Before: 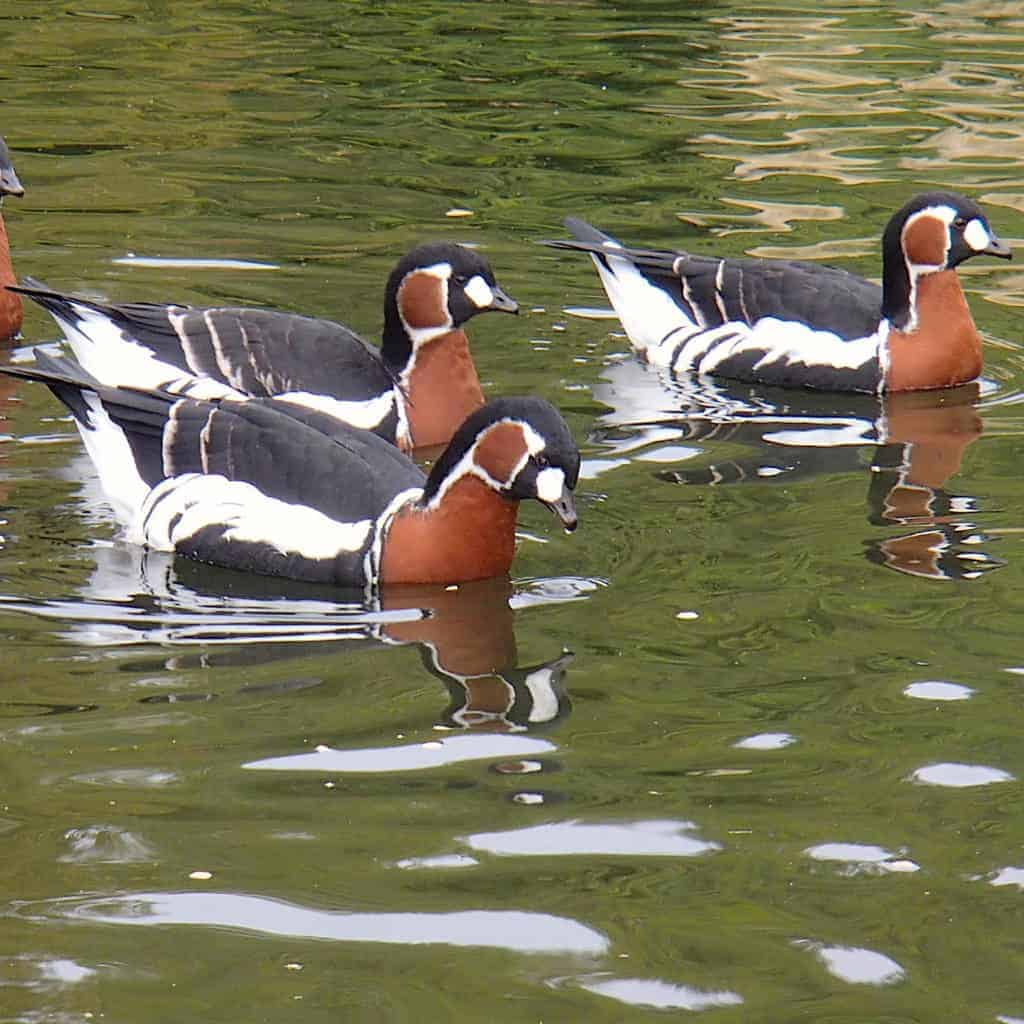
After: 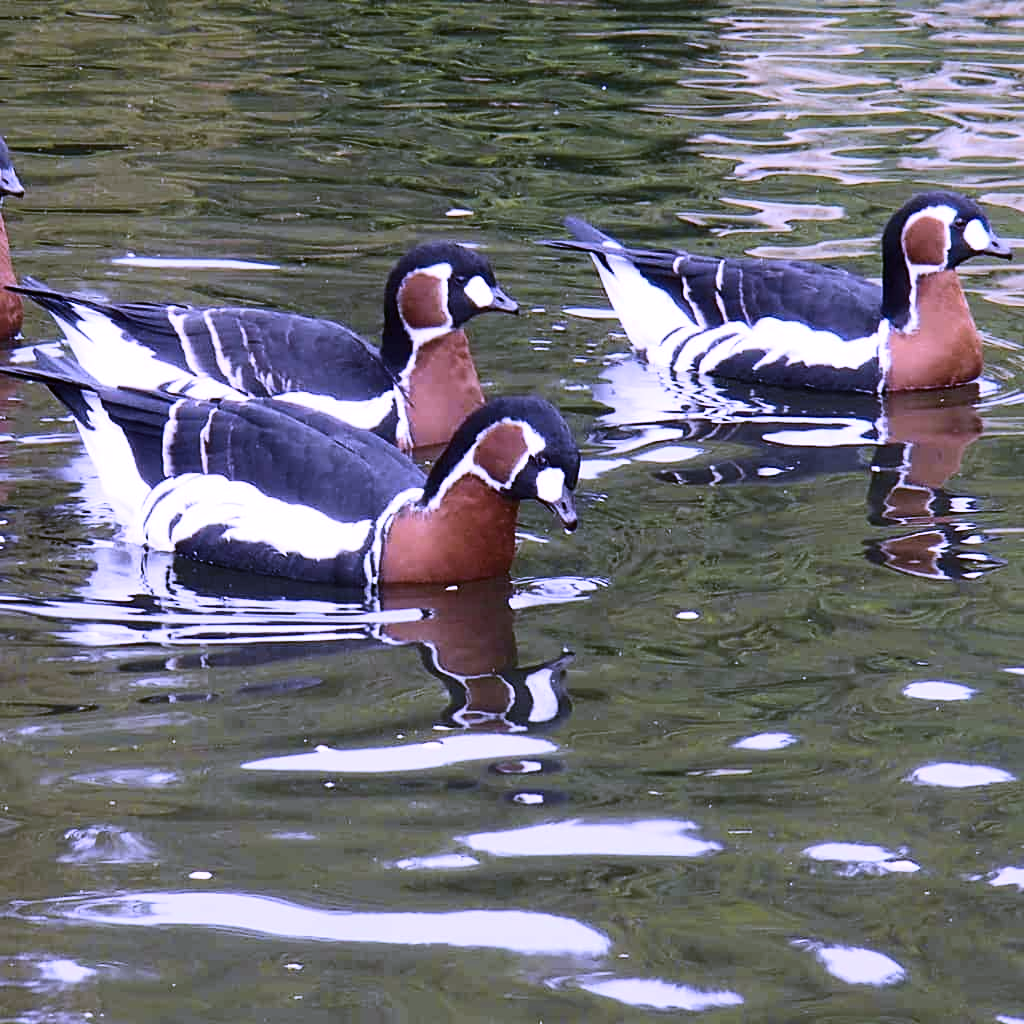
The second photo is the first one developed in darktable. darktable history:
contrast brightness saturation: contrast 0.28
velvia: on, module defaults
color balance: input saturation 100.43%, contrast fulcrum 14.22%, output saturation 70.41%
white balance: red 0.98, blue 1.61
